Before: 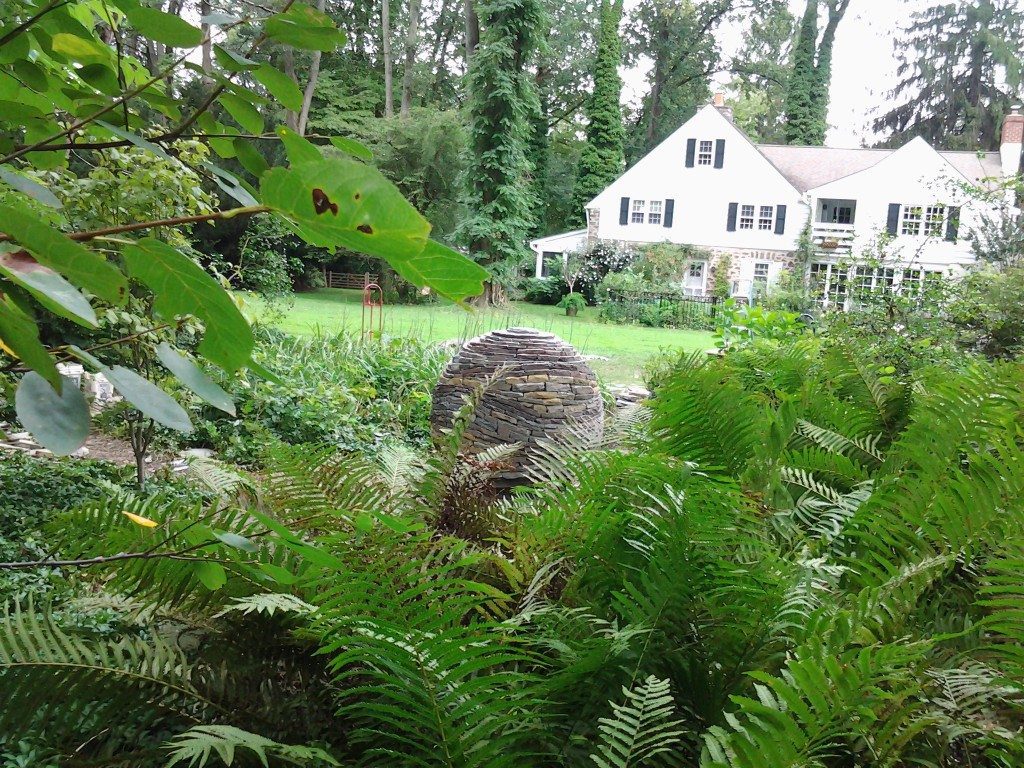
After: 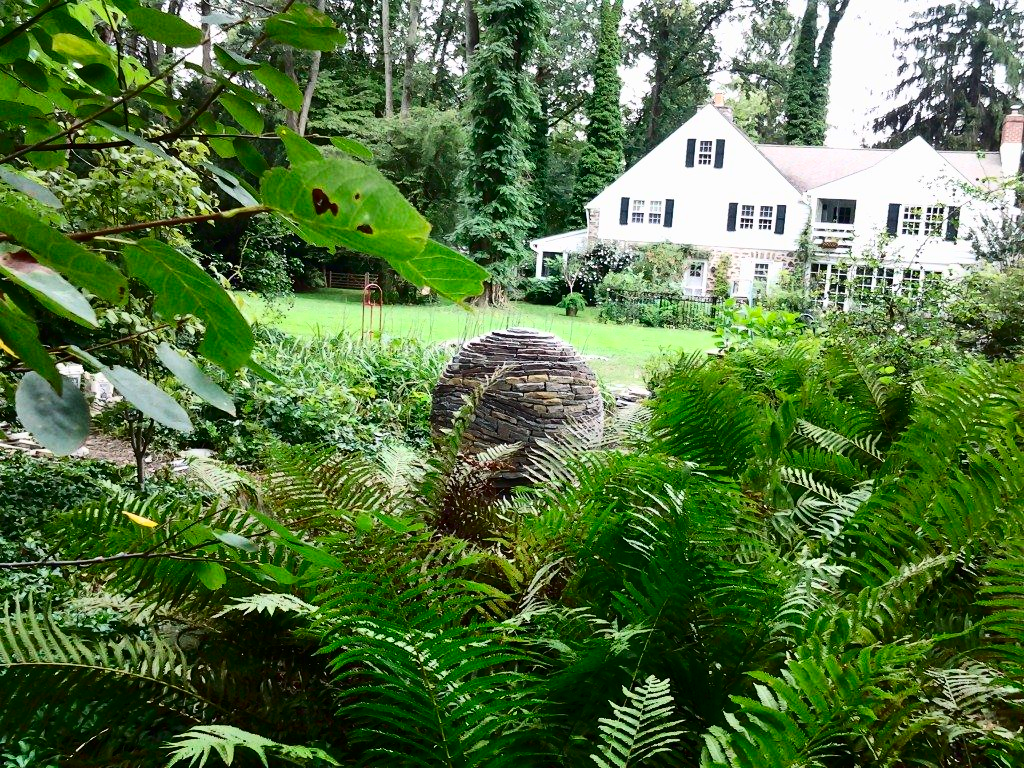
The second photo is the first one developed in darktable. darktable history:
contrast brightness saturation: contrast 0.32, brightness -0.08, saturation 0.17
shadows and highlights: low approximation 0.01, soften with gaussian
